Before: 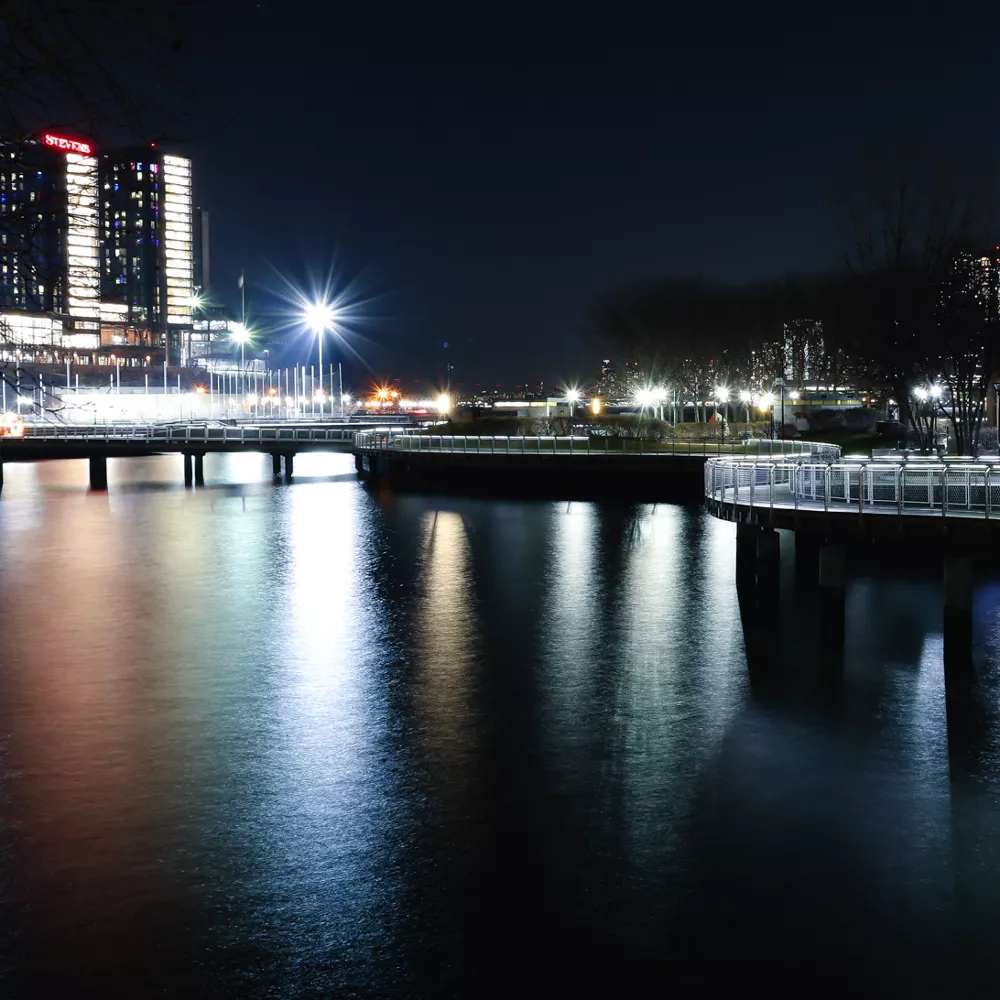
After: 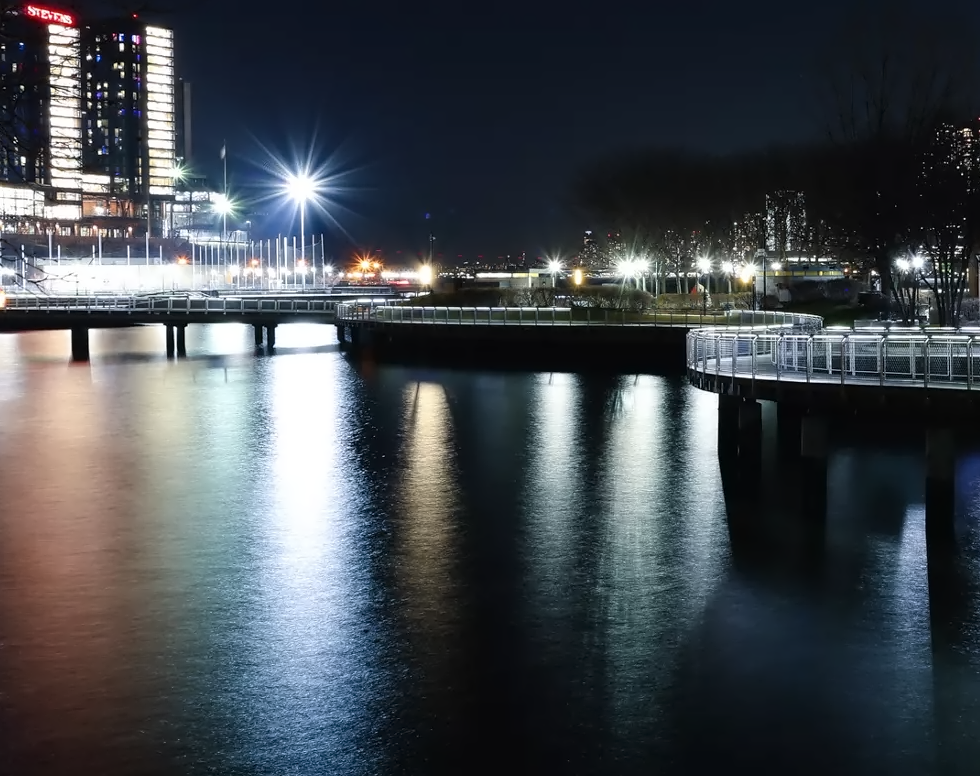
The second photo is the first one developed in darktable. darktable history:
crop and rotate: left 1.802%, top 12.998%, right 0.141%, bottom 9.388%
contrast equalizer: octaves 7, y [[0.5 ×4, 0.525, 0.667], [0.5 ×6], [0.5 ×6], [0 ×4, 0.042, 0], [0, 0, 0.004, 0.1, 0.191, 0.131]]
